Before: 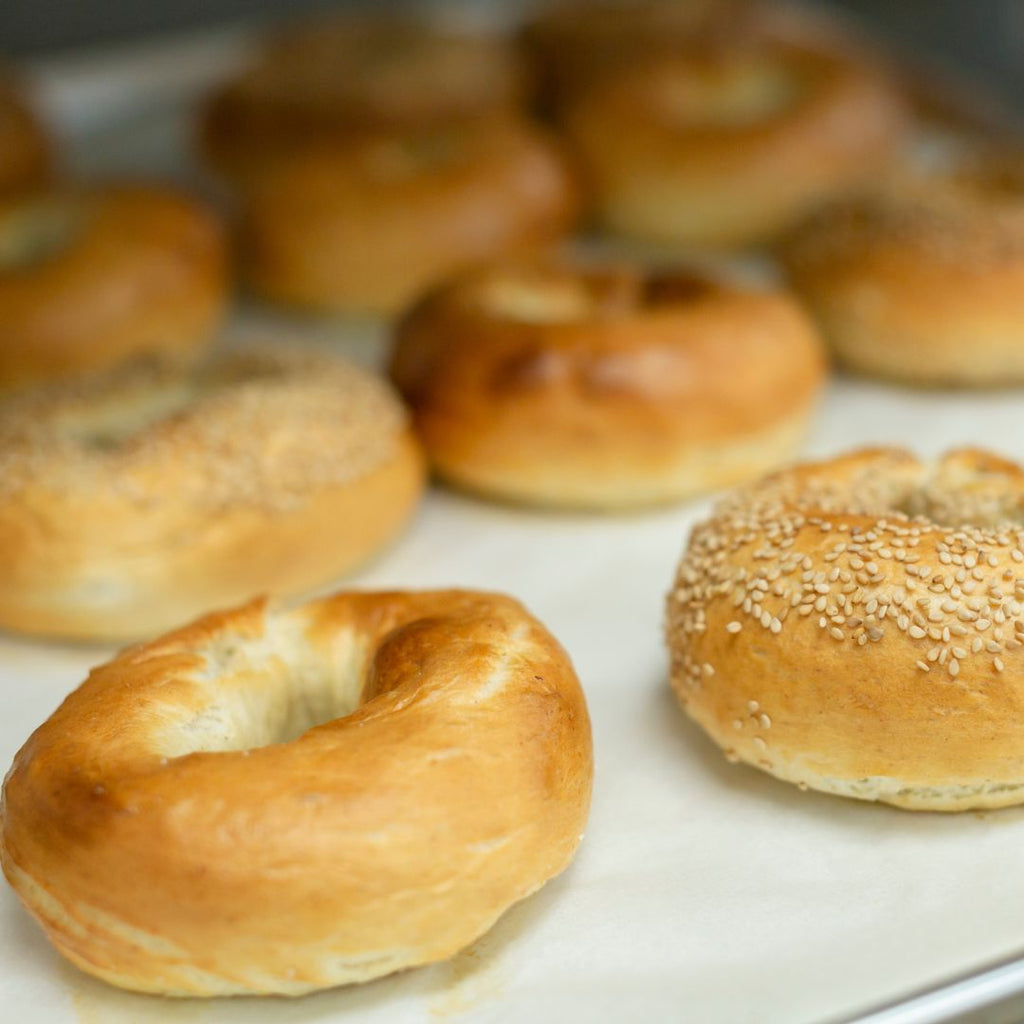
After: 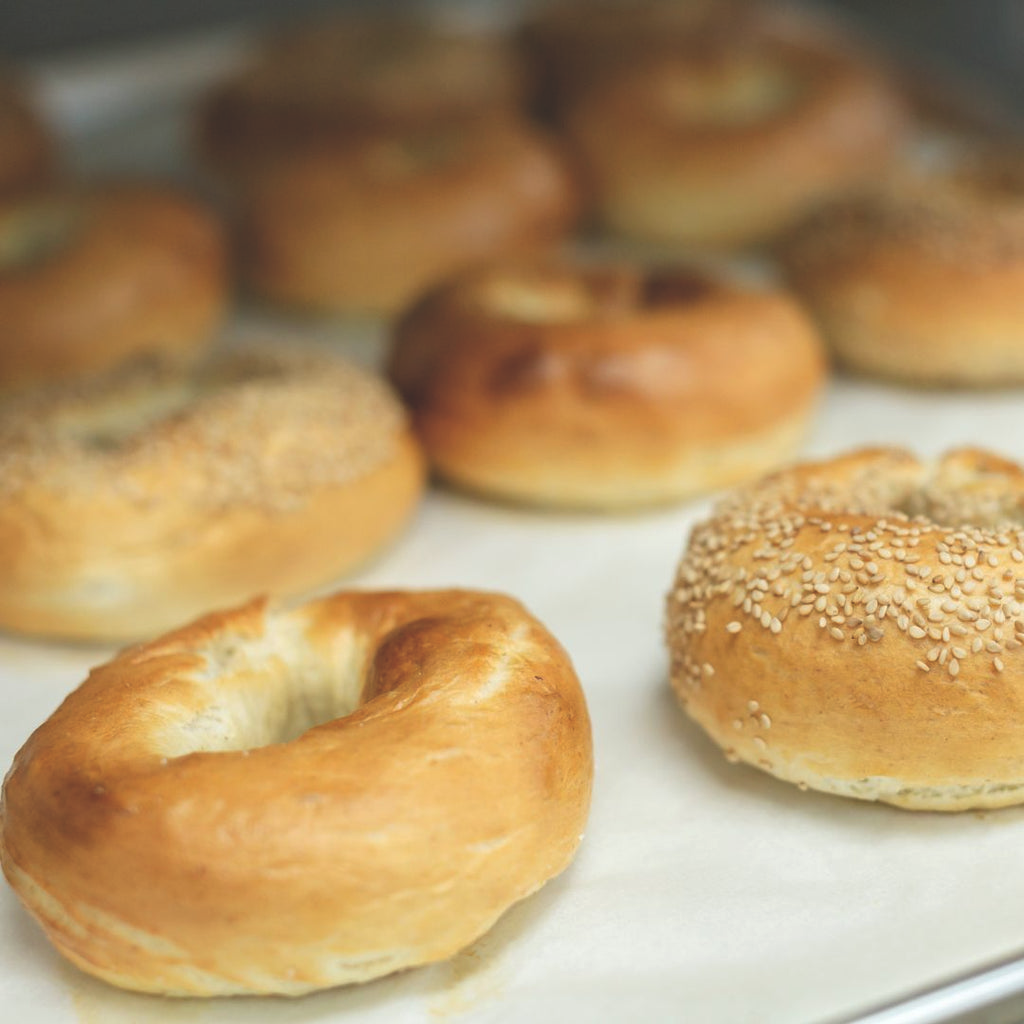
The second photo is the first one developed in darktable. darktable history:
tone curve: curves: ch0 [(0, 0) (0.003, 0.001) (0.011, 0.004) (0.025, 0.011) (0.044, 0.021) (0.069, 0.028) (0.1, 0.036) (0.136, 0.051) (0.177, 0.085) (0.224, 0.127) (0.277, 0.193) (0.335, 0.266) (0.399, 0.338) (0.468, 0.419) (0.543, 0.504) (0.623, 0.593) (0.709, 0.689) (0.801, 0.784) (0.898, 0.888) (1, 1)], color space Lab, independent channels, preserve colors none
exposure: black level correction -0.042, exposure 0.065 EV, compensate highlight preservation false
